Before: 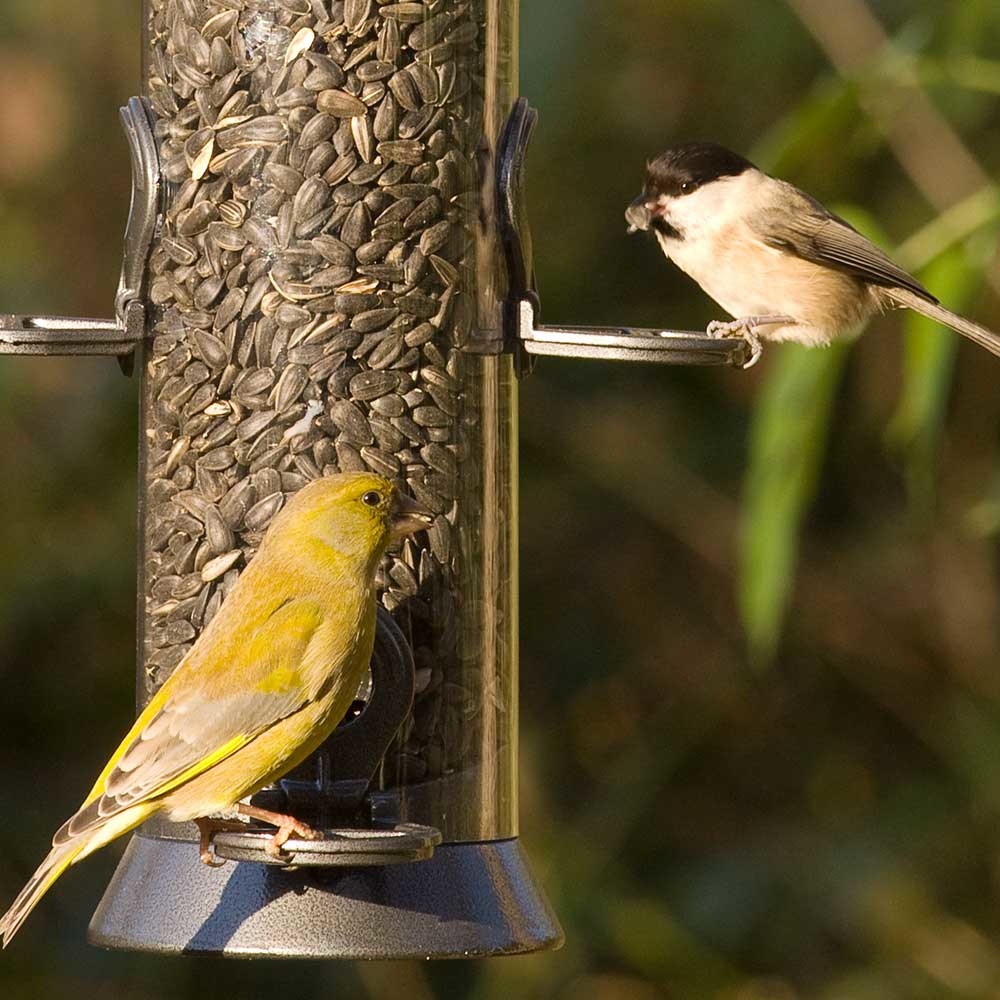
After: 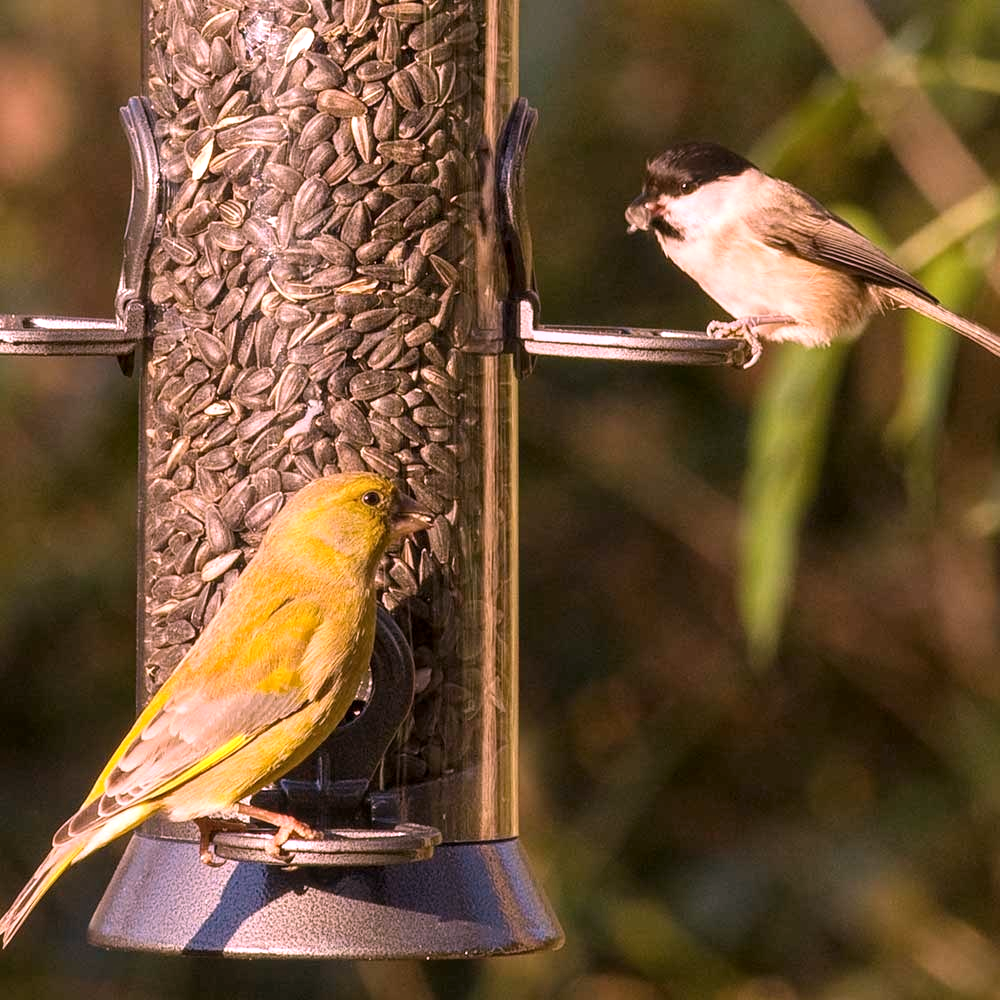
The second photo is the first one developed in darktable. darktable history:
local contrast: detail 130%
white balance: red 1.188, blue 1.11
